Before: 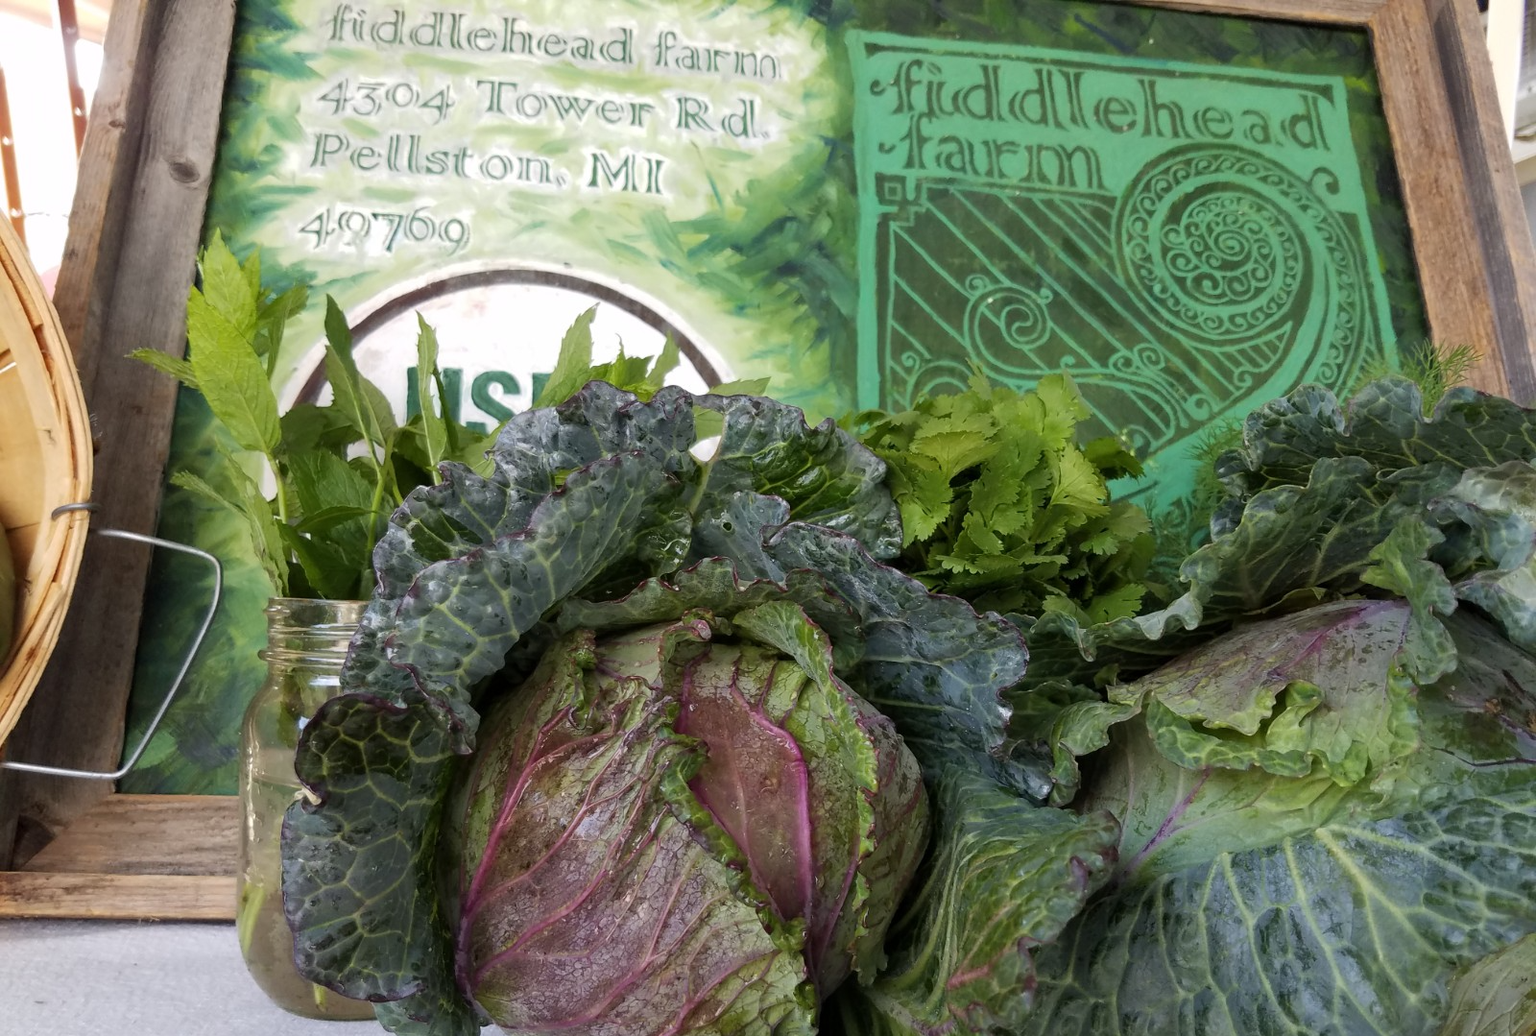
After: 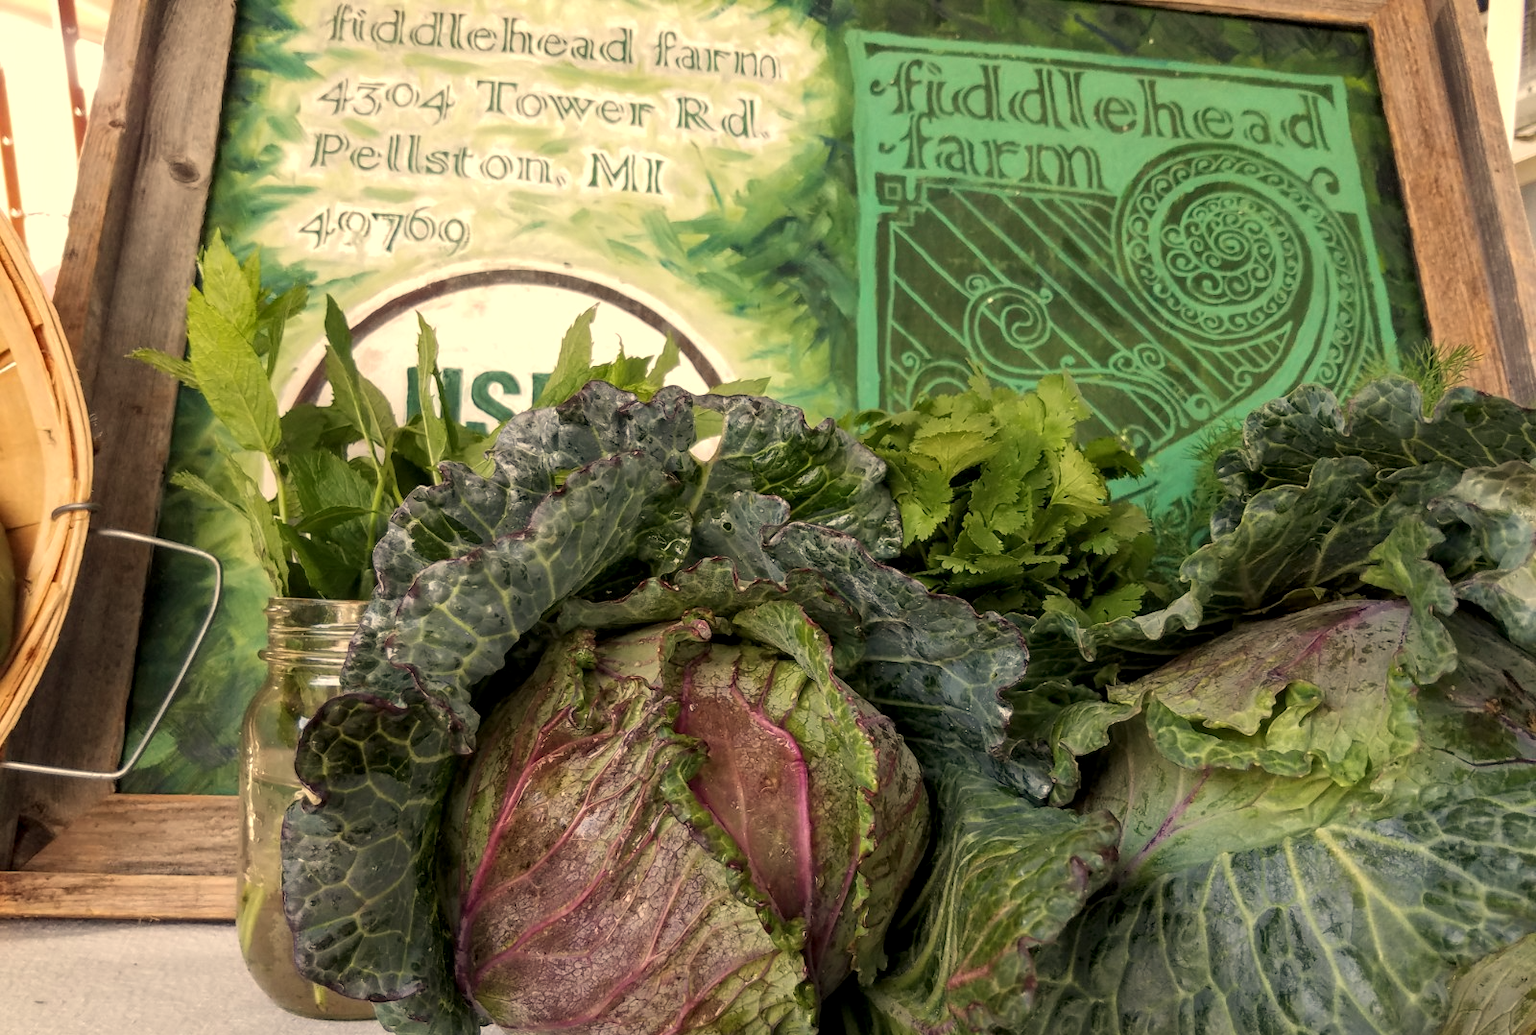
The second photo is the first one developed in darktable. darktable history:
local contrast: on, module defaults
white balance: red 1.123, blue 0.83
